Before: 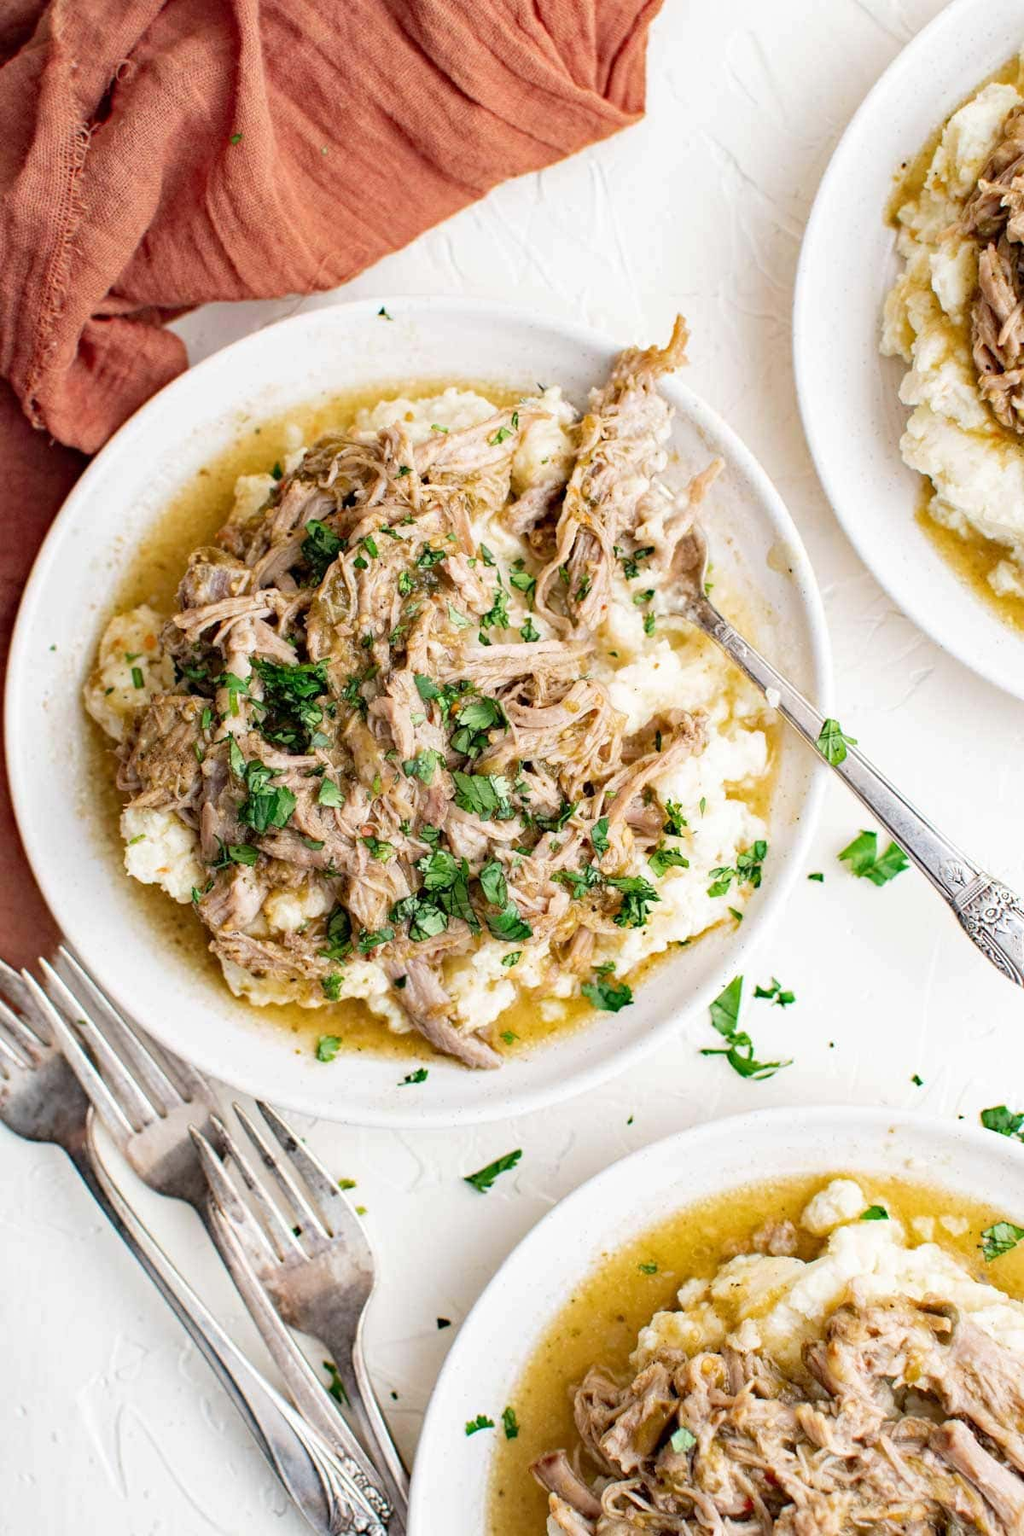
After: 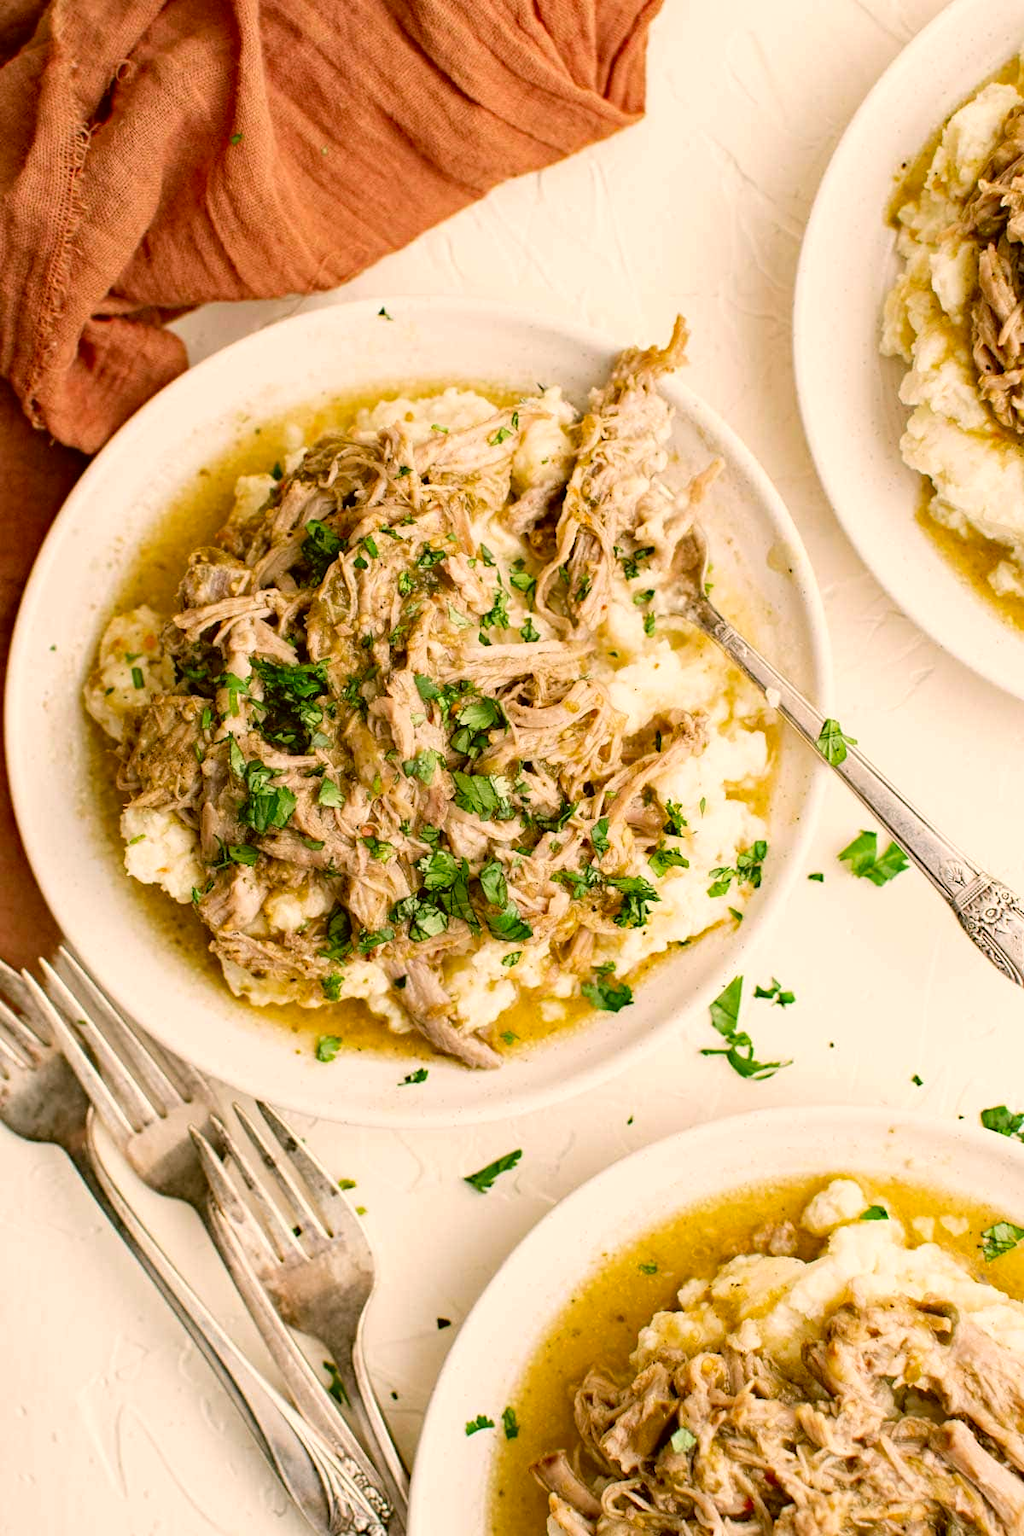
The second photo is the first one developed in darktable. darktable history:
color correction: highlights a* 8.66, highlights b* 15.38, shadows a* -0.635, shadows b* 26.61
